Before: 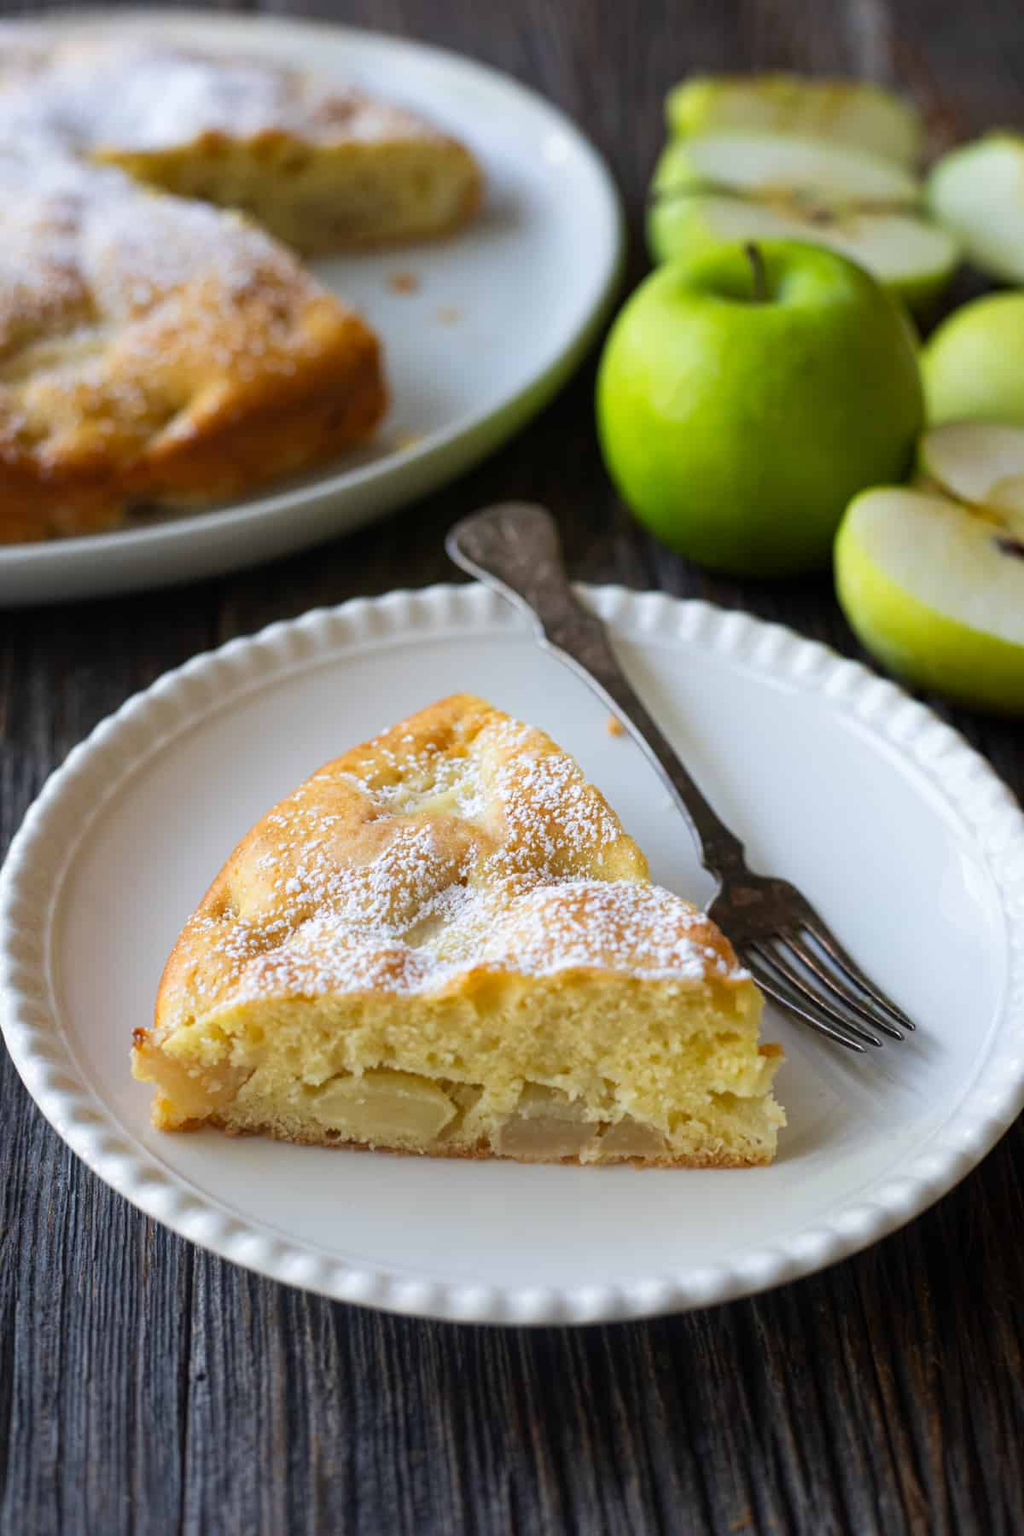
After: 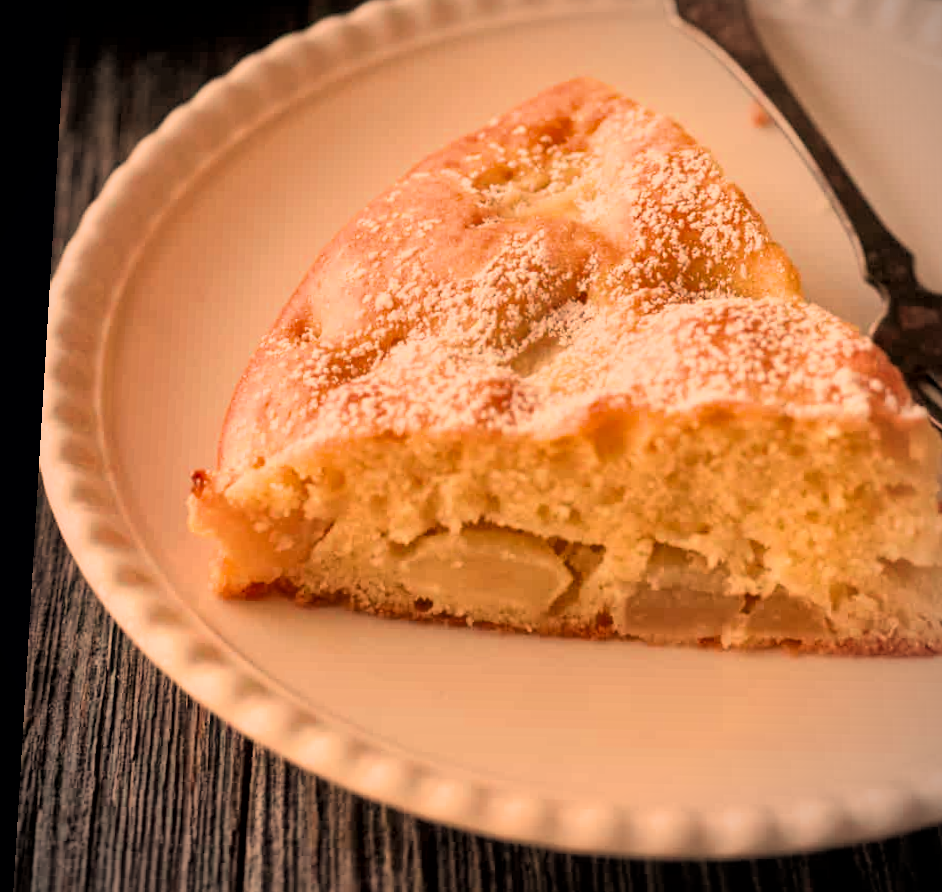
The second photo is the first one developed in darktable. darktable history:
rotate and perspective: rotation 0.128°, lens shift (vertical) -0.181, lens shift (horizontal) -0.044, shear 0.001, automatic cropping off
filmic rgb: black relative exposure -7.65 EV, white relative exposure 4.56 EV, hardness 3.61, color science v6 (2022)
local contrast: mode bilateral grid, contrast 20, coarseness 50, detail 179%, midtone range 0.2
white balance: red 1.467, blue 0.684
crop: top 36.498%, right 27.964%, bottom 14.995%
vignetting: fall-off radius 60.92%
